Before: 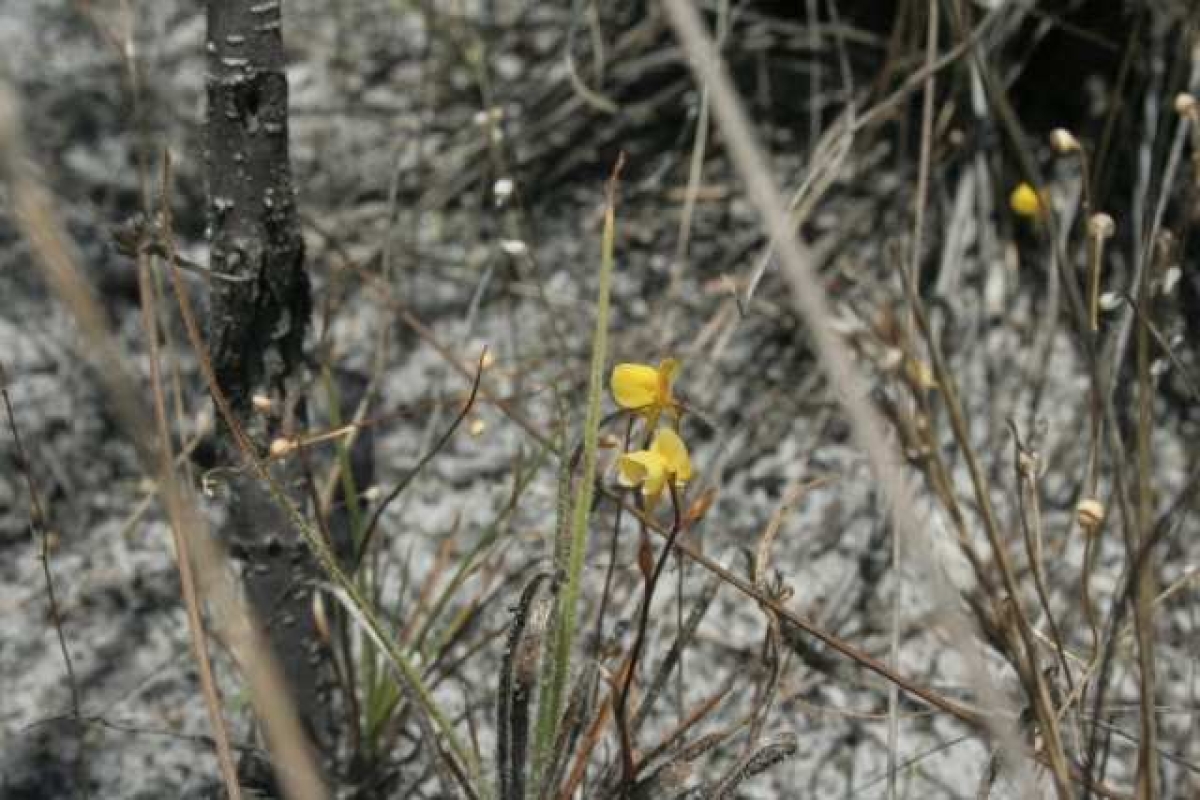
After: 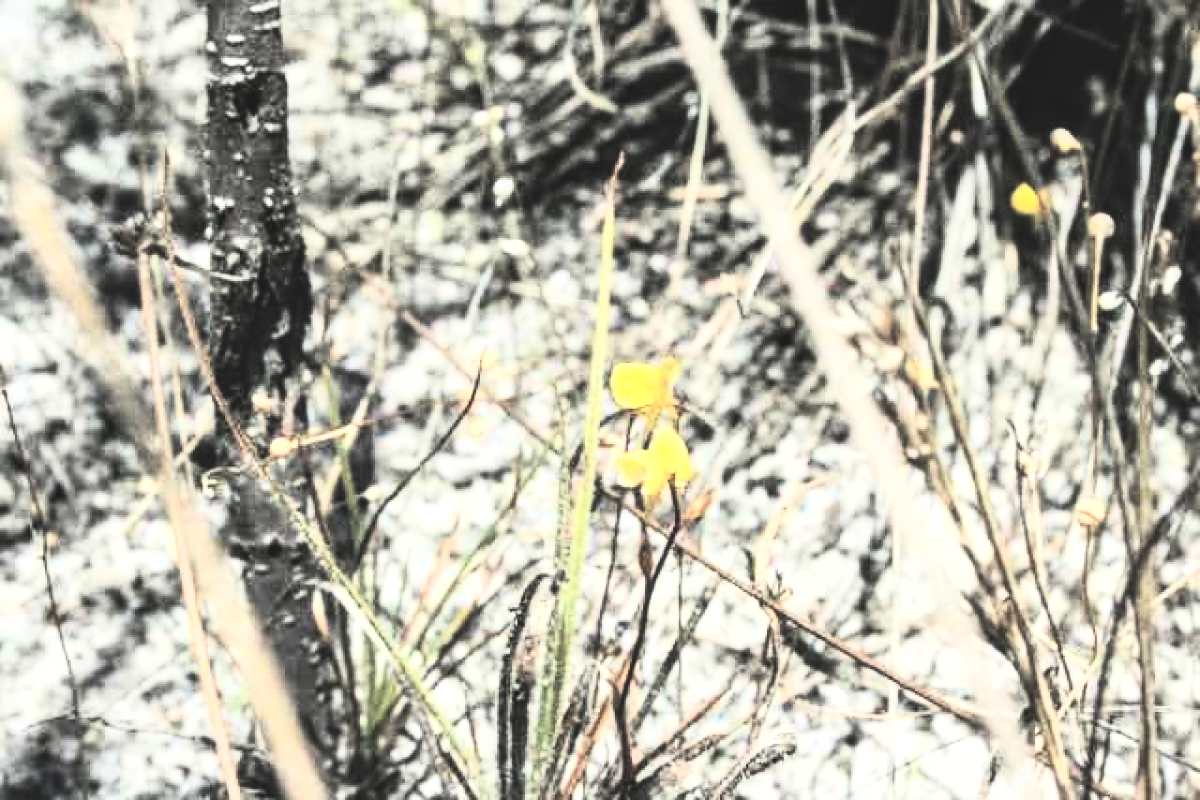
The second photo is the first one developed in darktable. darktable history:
rgb curve: curves: ch0 [(0, 0) (0.21, 0.15) (0.24, 0.21) (0.5, 0.75) (0.75, 0.96) (0.89, 0.99) (1, 1)]; ch1 [(0, 0.02) (0.21, 0.13) (0.25, 0.2) (0.5, 0.67) (0.75, 0.9) (0.89, 0.97) (1, 1)]; ch2 [(0, 0.02) (0.21, 0.13) (0.25, 0.2) (0.5, 0.67) (0.75, 0.9) (0.89, 0.97) (1, 1)], compensate middle gray true
local contrast: on, module defaults
exposure: black level correction -0.041, exposure 0.064 EV, compensate highlight preservation false
tone equalizer: -8 EV -1.08 EV, -7 EV -1.01 EV, -6 EV -0.867 EV, -5 EV -0.578 EV, -3 EV 0.578 EV, -2 EV 0.867 EV, -1 EV 1.01 EV, +0 EV 1.08 EV, edges refinement/feathering 500, mask exposure compensation -1.57 EV, preserve details no
